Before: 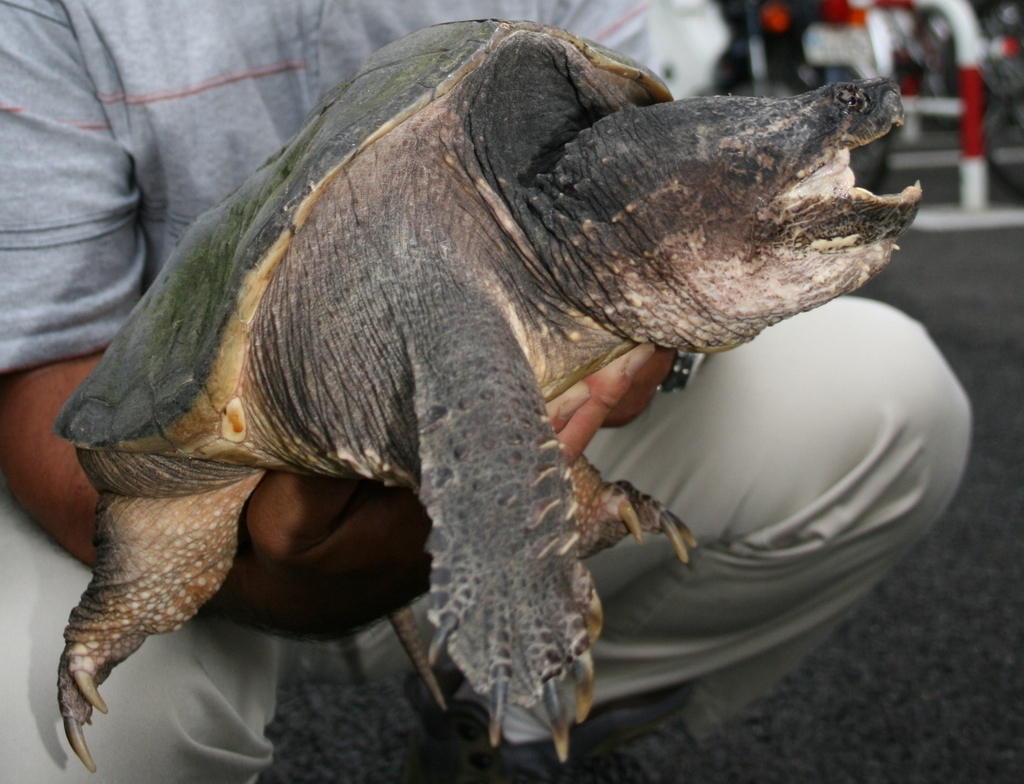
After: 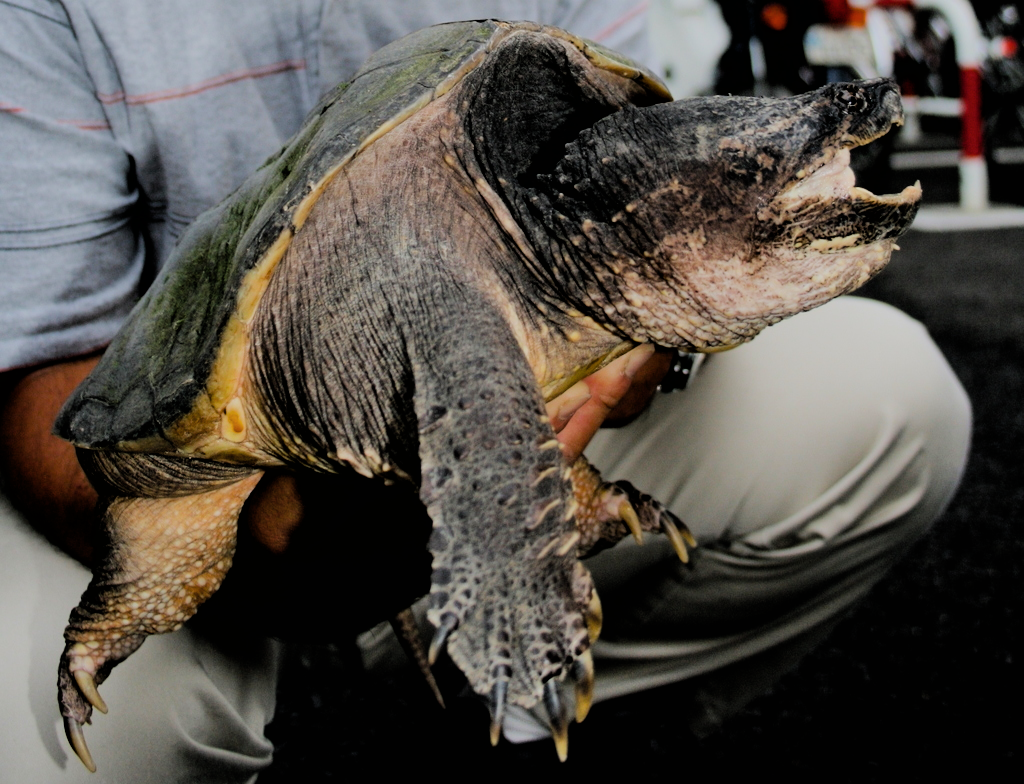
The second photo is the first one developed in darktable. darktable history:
shadows and highlights: shadows 35, highlights -35, soften with gaussian
filmic rgb: black relative exposure -3.21 EV, white relative exposure 7.02 EV, hardness 1.46, contrast 1.35
color balance rgb: linear chroma grading › global chroma 10%, perceptual saturation grading › global saturation 30%, global vibrance 10%
